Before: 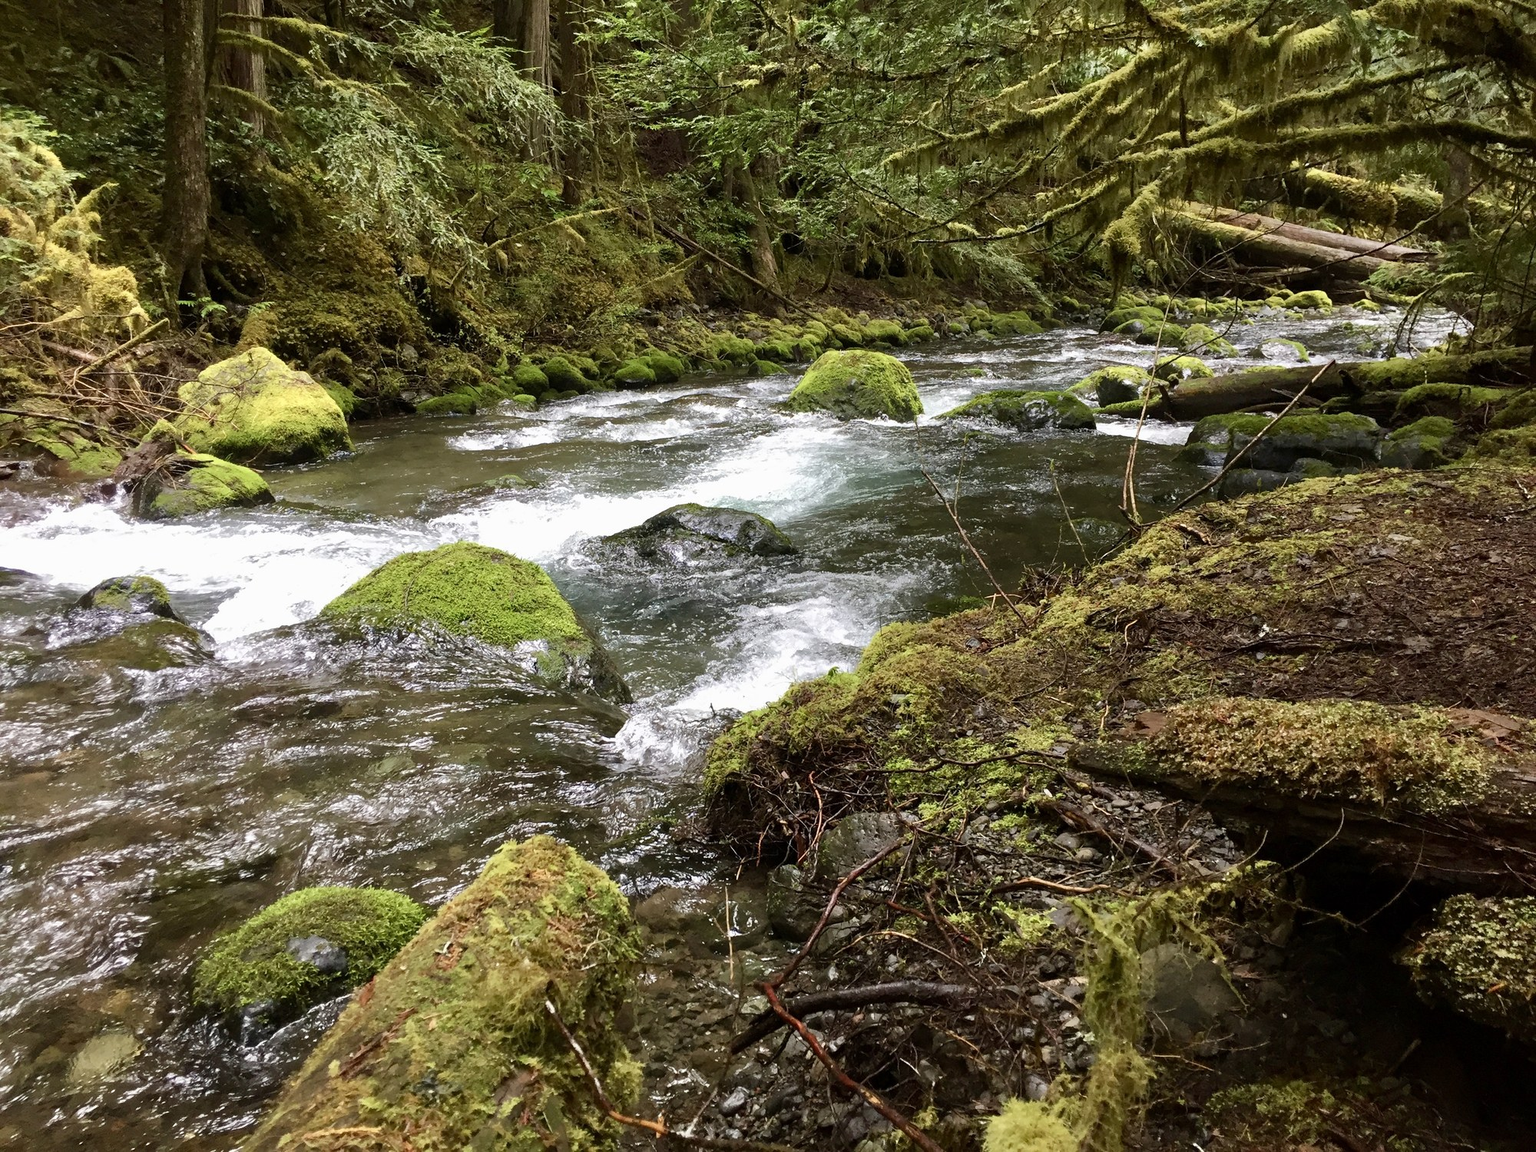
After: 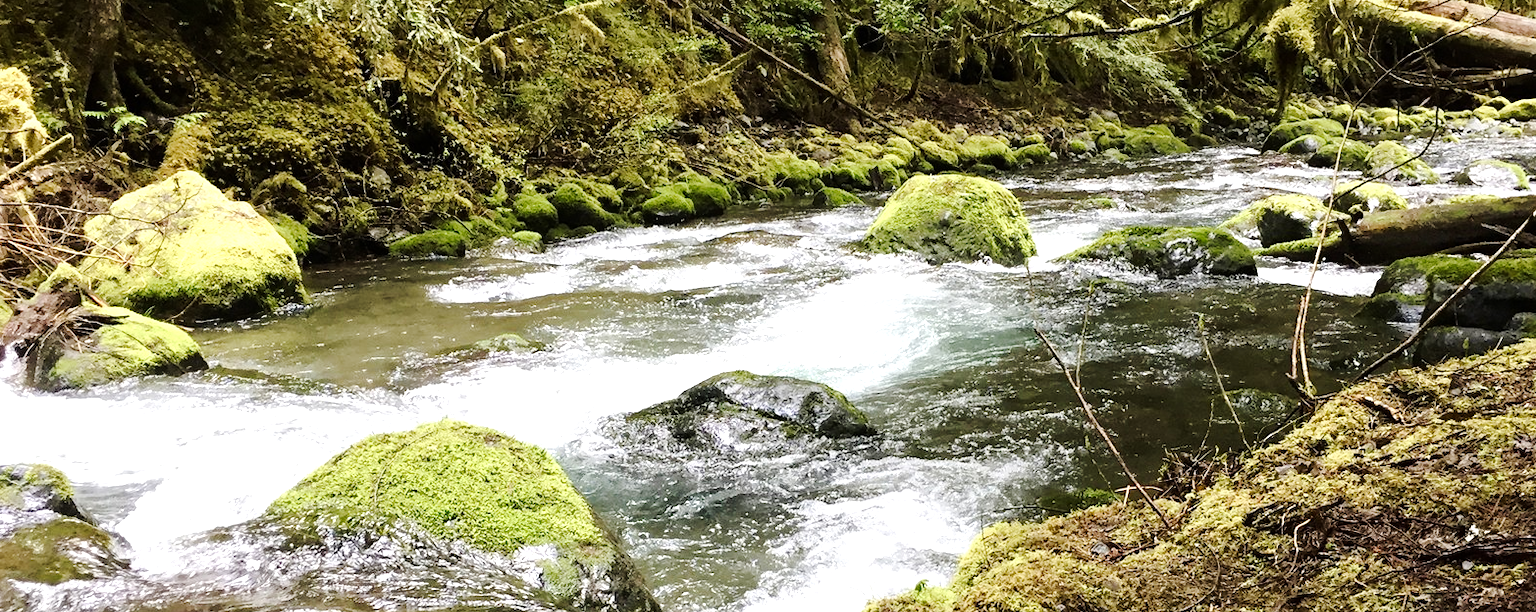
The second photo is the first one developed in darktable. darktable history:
crop: left 7.308%, top 18.587%, right 14.411%, bottom 39.769%
tone equalizer: -8 EV -0.727 EV, -7 EV -0.683 EV, -6 EV -0.631 EV, -5 EV -0.414 EV, -3 EV 0.392 EV, -2 EV 0.6 EV, -1 EV 0.678 EV, +0 EV 0.772 EV, smoothing 1
tone curve: curves: ch0 [(0, 0) (0.239, 0.248) (0.508, 0.606) (0.828, 0.878) (1, 1)]; ch1 [(0, 0) (0.401, 0.42) (0.45, 0.464) (0.492, 0.498) (0.511, 0.507) (0.561, 0.549) (0.688, 0.726) (1, 1)]; ch2 [(0, 0) (0.411, 0.433) (0.5, 0.504) (0.545, 0.574) (1, 1)], preserve colors none
